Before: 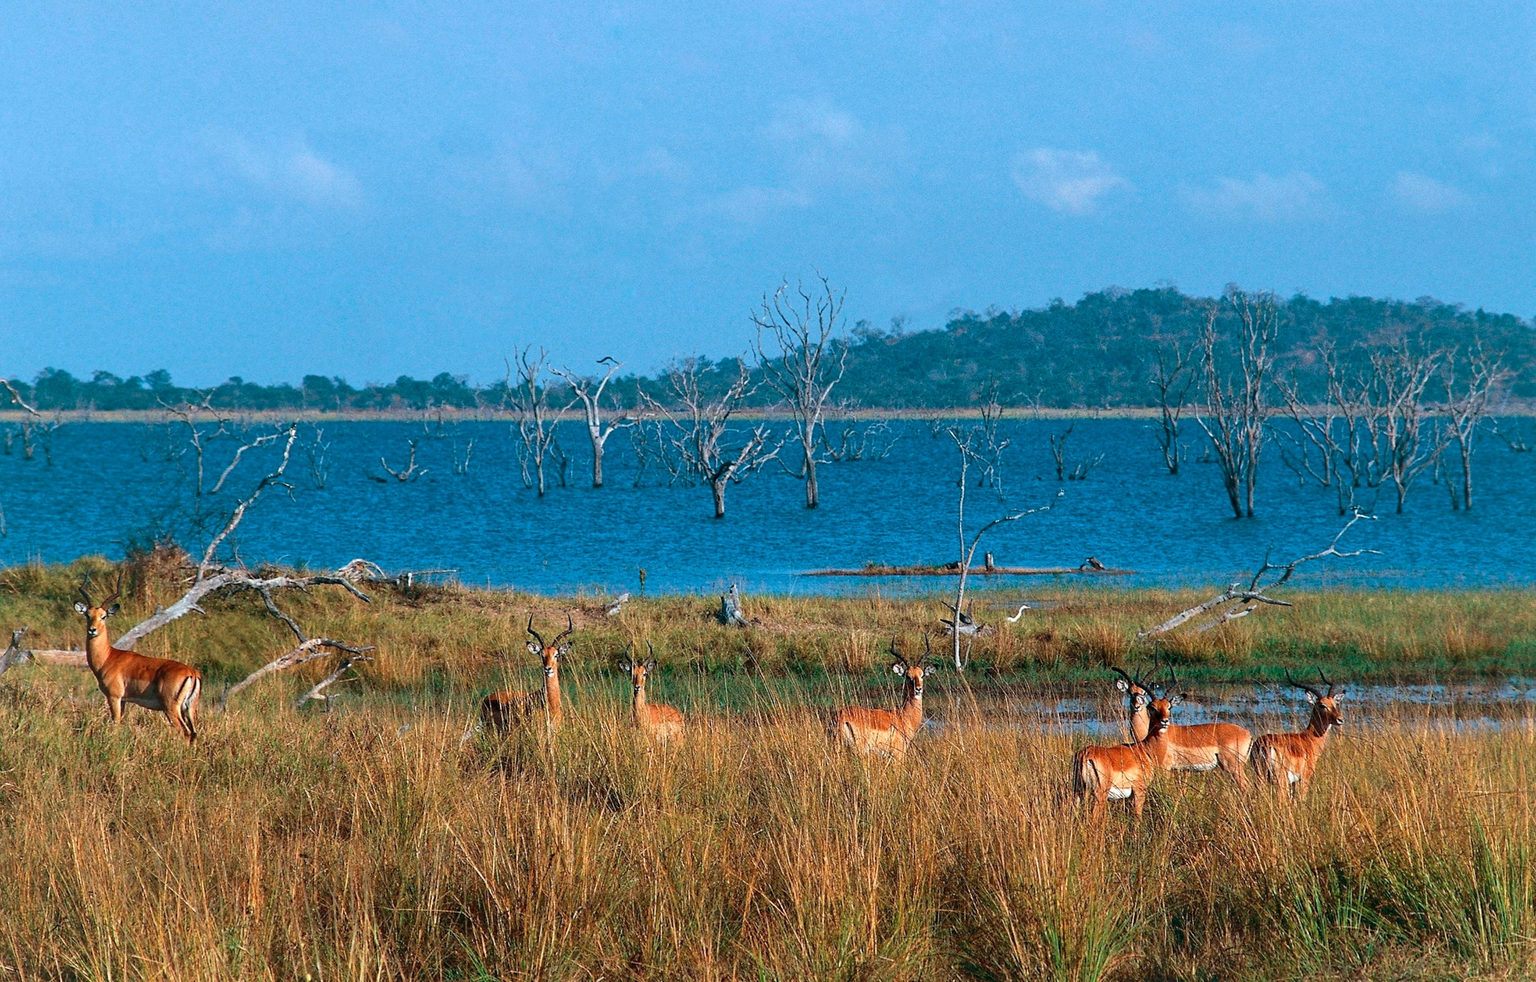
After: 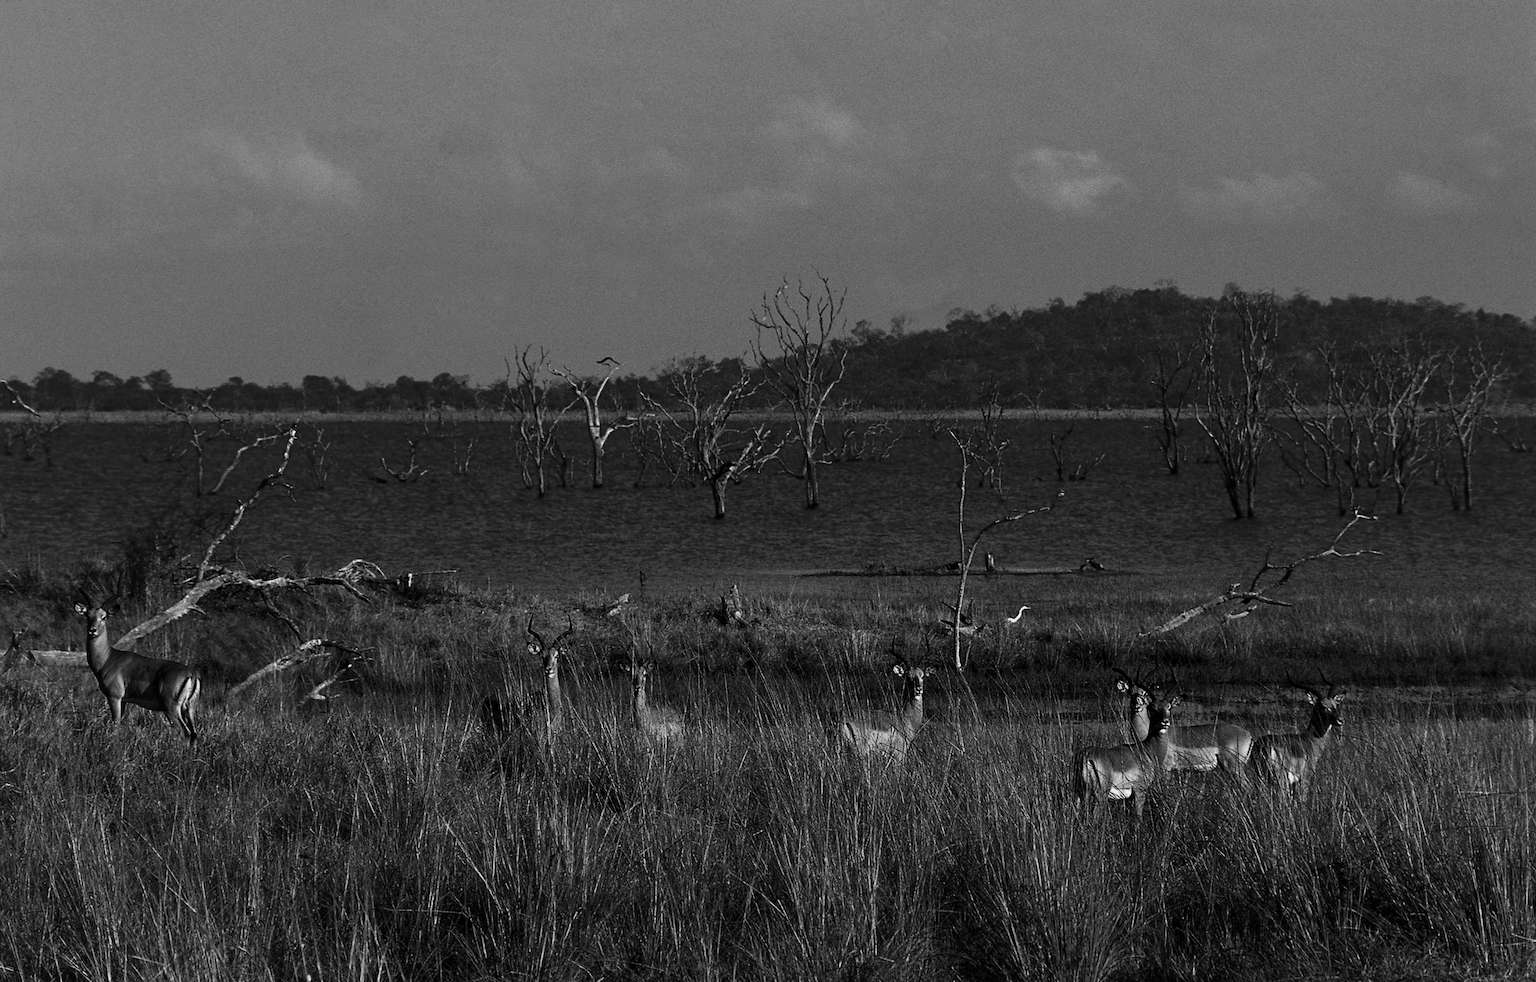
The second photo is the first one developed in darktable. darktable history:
contrast brightness saturation: contrast -0.028, brightness -0.582, saturation -0.996
